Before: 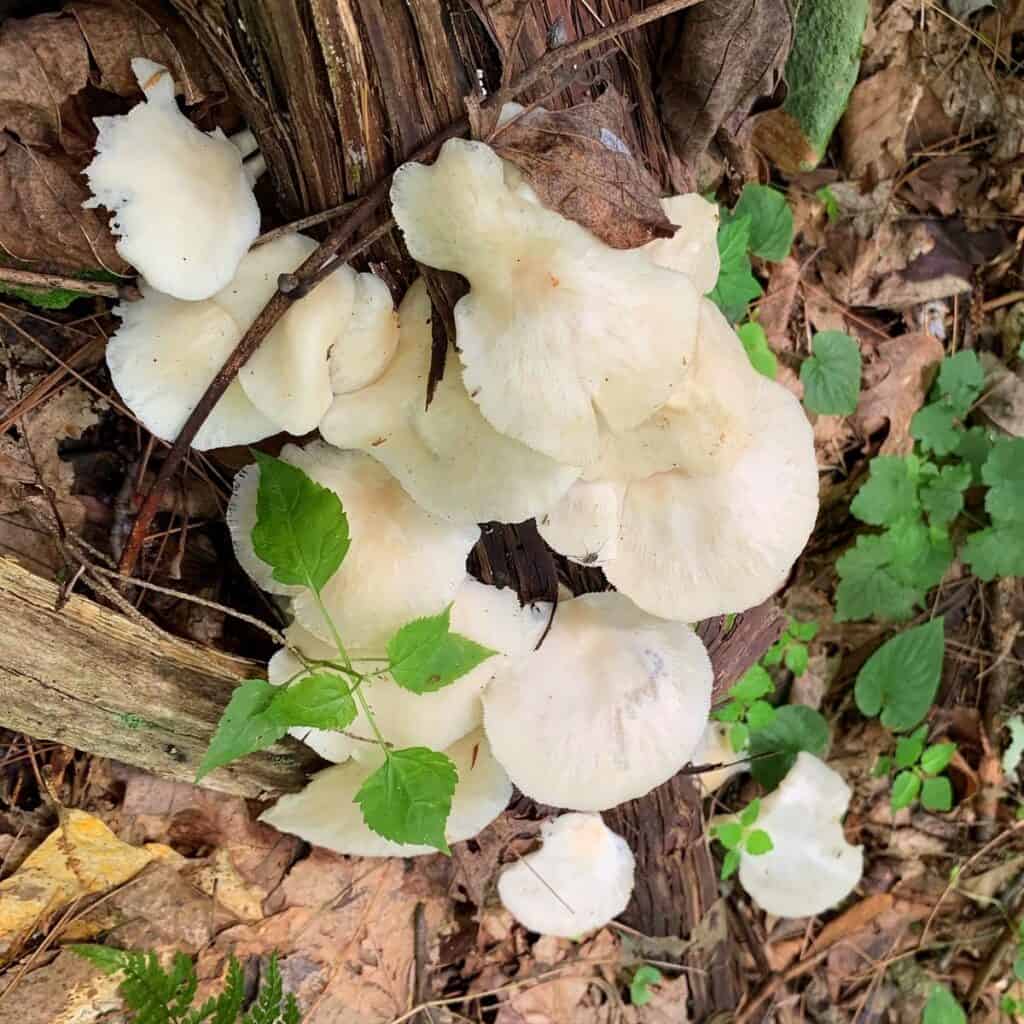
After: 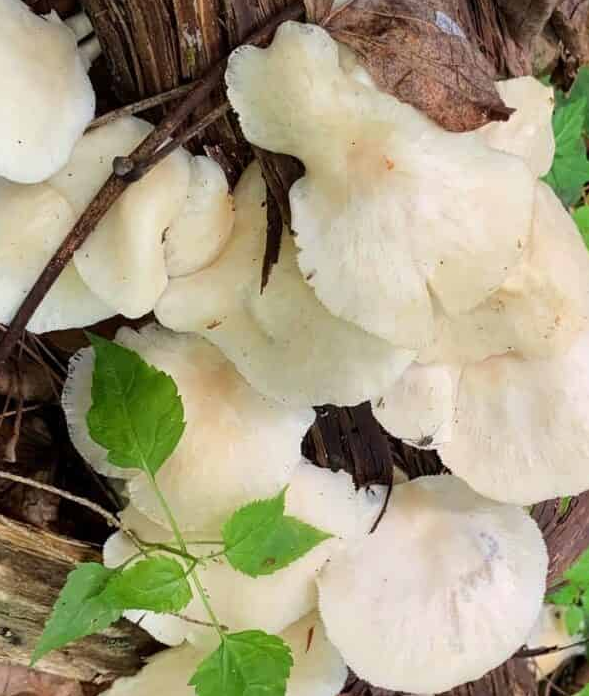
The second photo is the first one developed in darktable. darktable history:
shadows and highlights: shadows 36.77, highlights -27, soften with gaussian
crop: left 16.176%, top 11.453%, right 26.208%, bottom 20.571%
